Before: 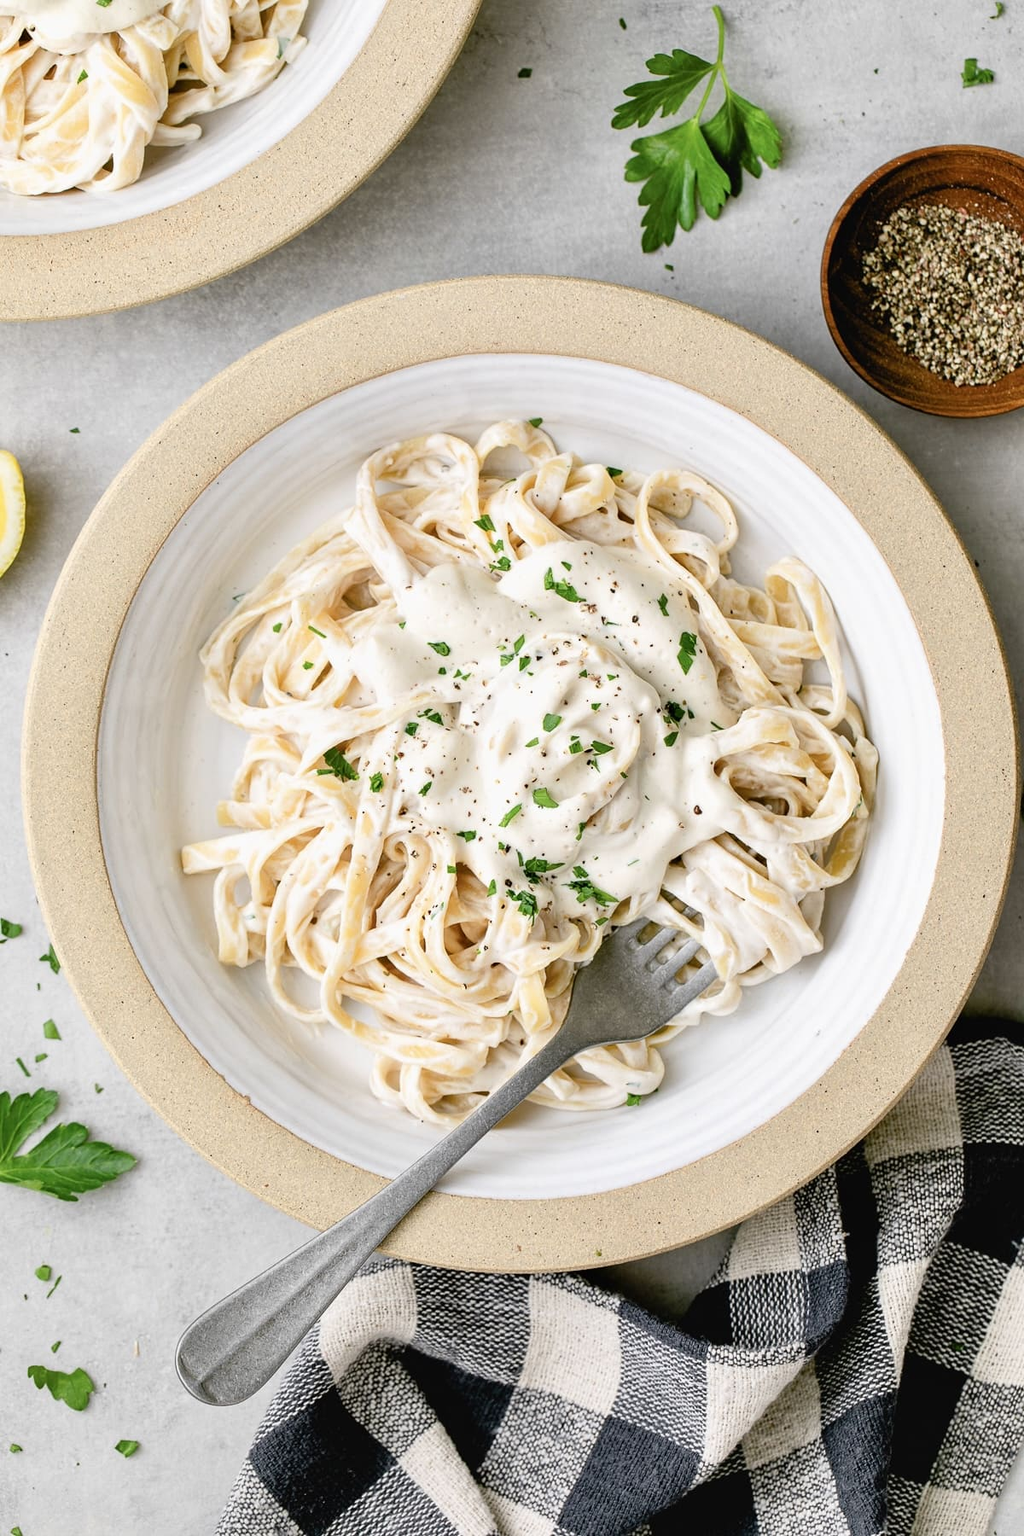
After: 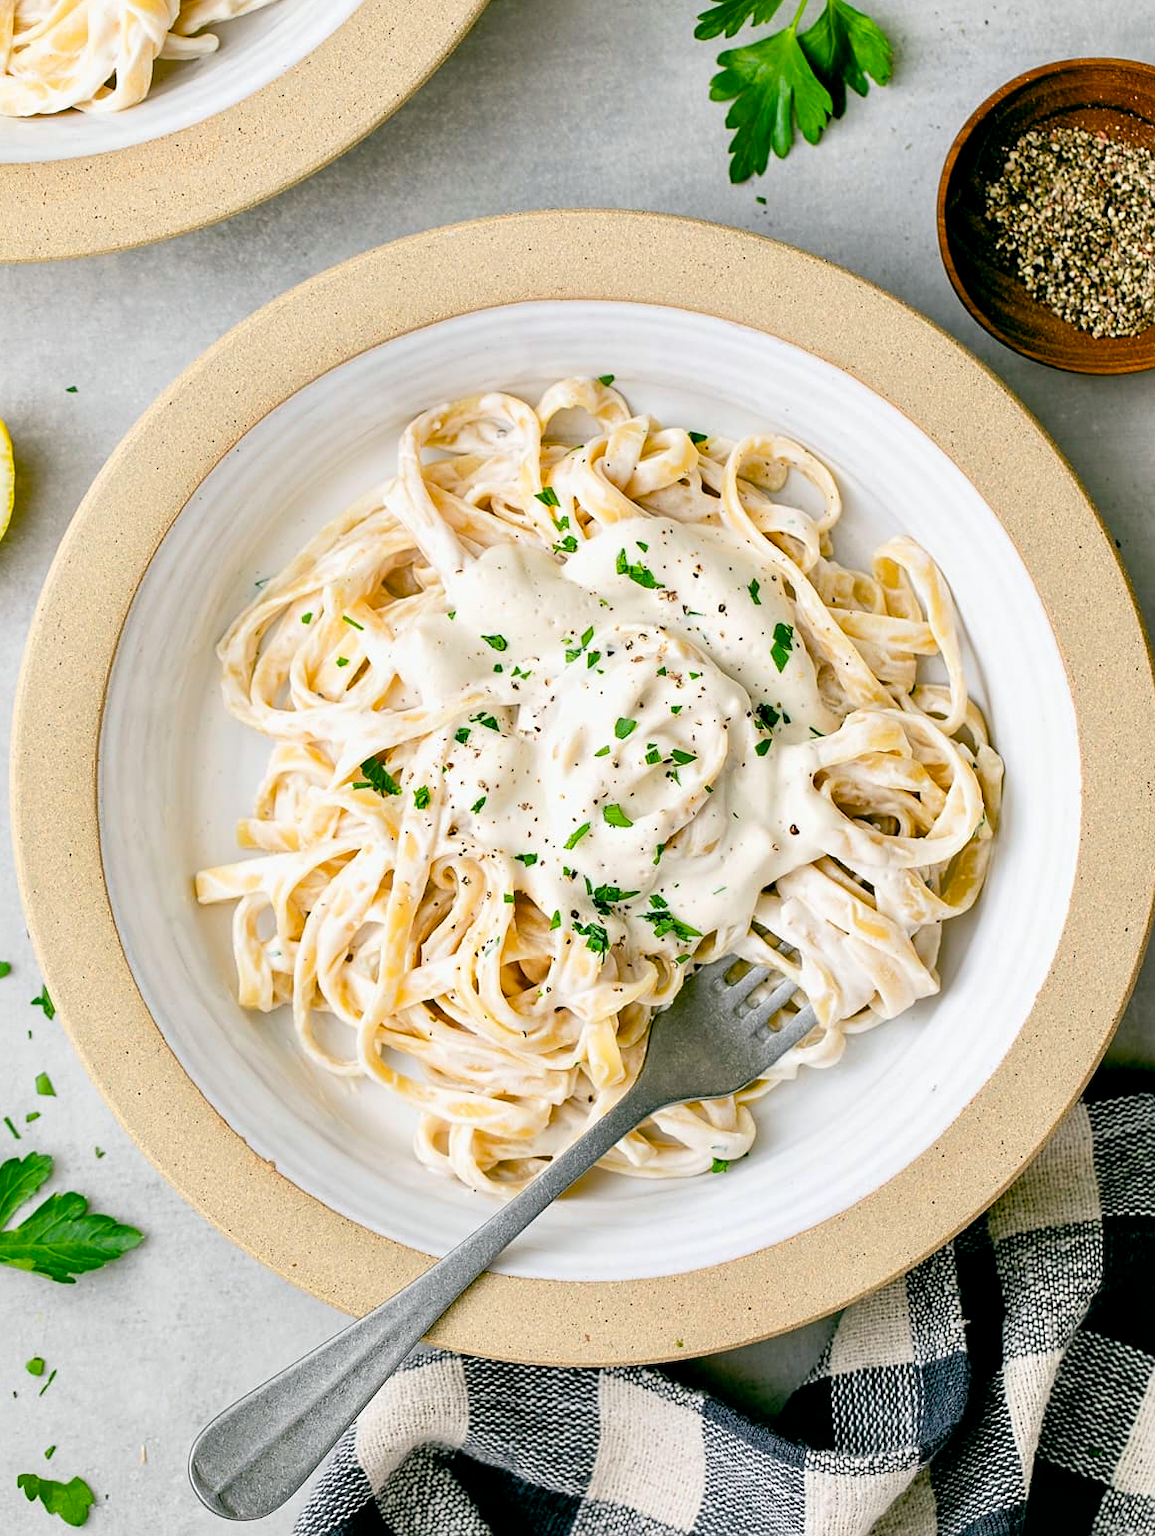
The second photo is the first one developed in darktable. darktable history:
sharpen: amount 0.21
crop: left 1.283%, top 6.175%, right 1.35%, bottom 7.093%
color balance rgb: shadows lift › chroma 2.048%, shadows lift › hue 248.19°, global offset › luminance -0.33%, global offset › chroma 0.111%, global offset › hue 163.99°, perceptual saturation grading › global saturation 25.371%
